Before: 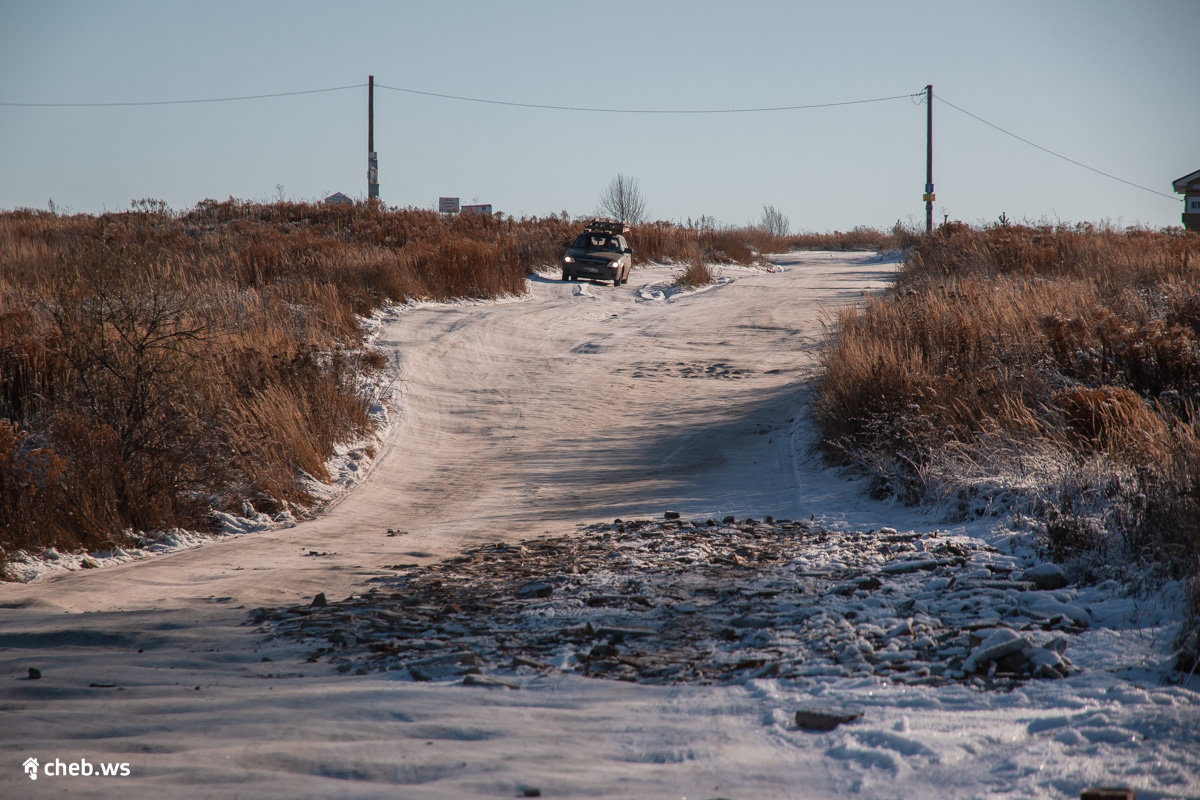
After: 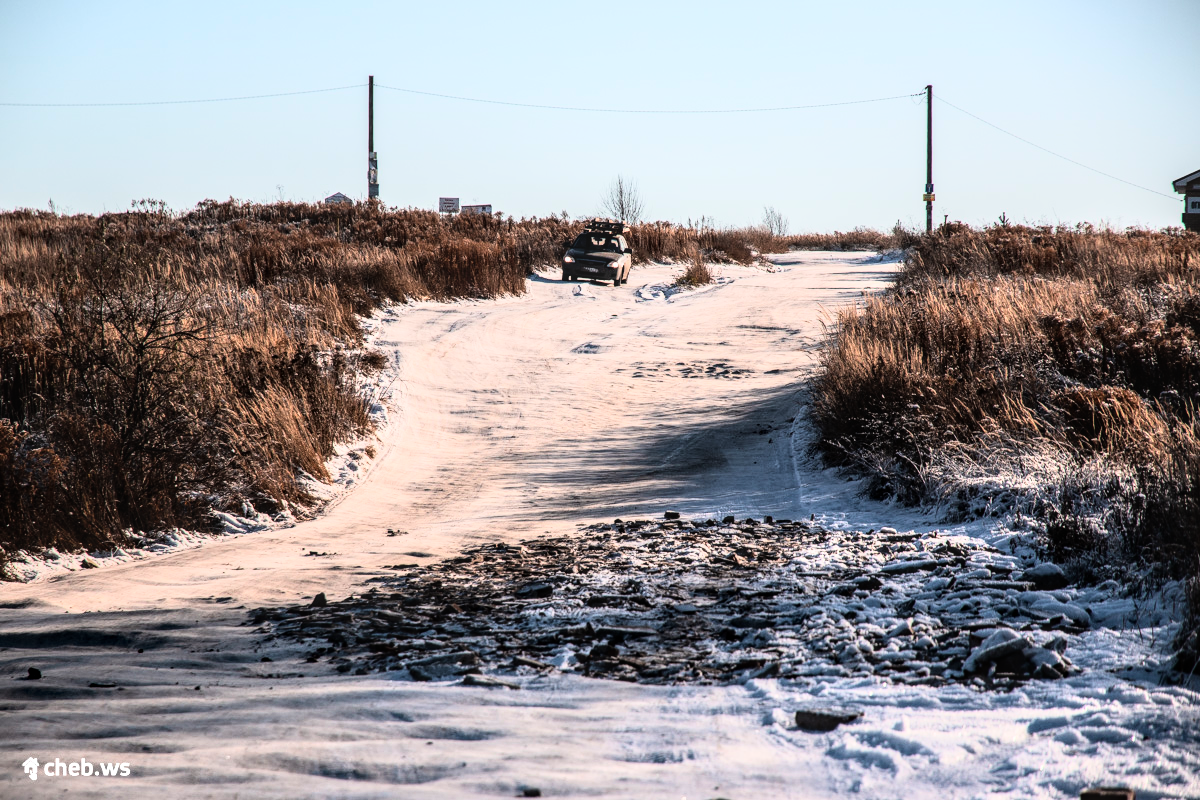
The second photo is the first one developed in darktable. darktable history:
contrast equalizer: y [[0.5 ×6], [0.5 ×6], [0.5, 0.5, 0.501, 0.545, 0.707, 0.863], [0 ×6], [0 ×6]]
local contrast: on, module defaults
rgb curve: curves: ch0 [(0, 0) (0.21, 0.15) (0.24, 0.21) (0.5, 0.75) (0.75, 0.96) (0.89, 0.99) (1, 1)]; ch1 [(0, 0.02) (0.21, 0.13) (0.25, 0.2) (0.5, 0.67) (0.75, 0.9) (0.89, 0.97) (1, 1)]; ch2 [(0, 0.02) (0.21, 0.13) (0.25, 0.2) (0.5, 0.67) (0.75, 0.9) (0.89, 0.97) (1, 1)], compensate middle gray true
